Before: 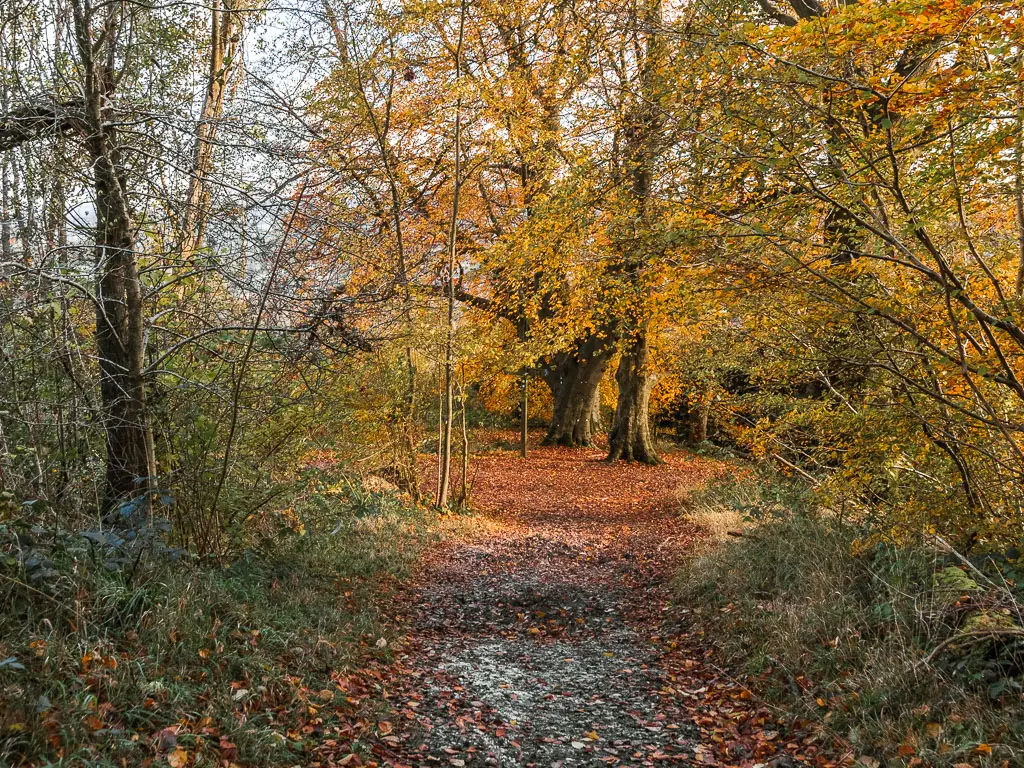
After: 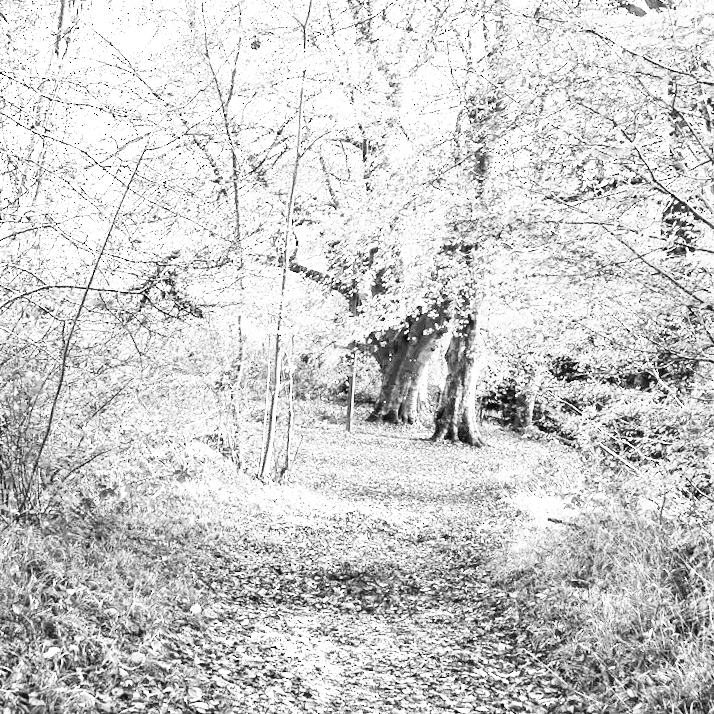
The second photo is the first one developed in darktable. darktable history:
crop and rotate: angle -3.27°, left 14.277%, top 0.028%, right 10.766%, bottom 0.028%
exposure: black level correction 0, exposure 1.5 EV, compensate exposure bias true, compensate highlight preservation false
base curve: curves: ch0 [(0, 0) (0.007, 0.004) (0.027, 0.03) (0.046, 0.07) (0.207, 0.54) (0.442, 0.872) (0.673, 0.972) (1, 1)], preserve colors none
monochrome: a 32, b 64, size 2.3, highlights 1
